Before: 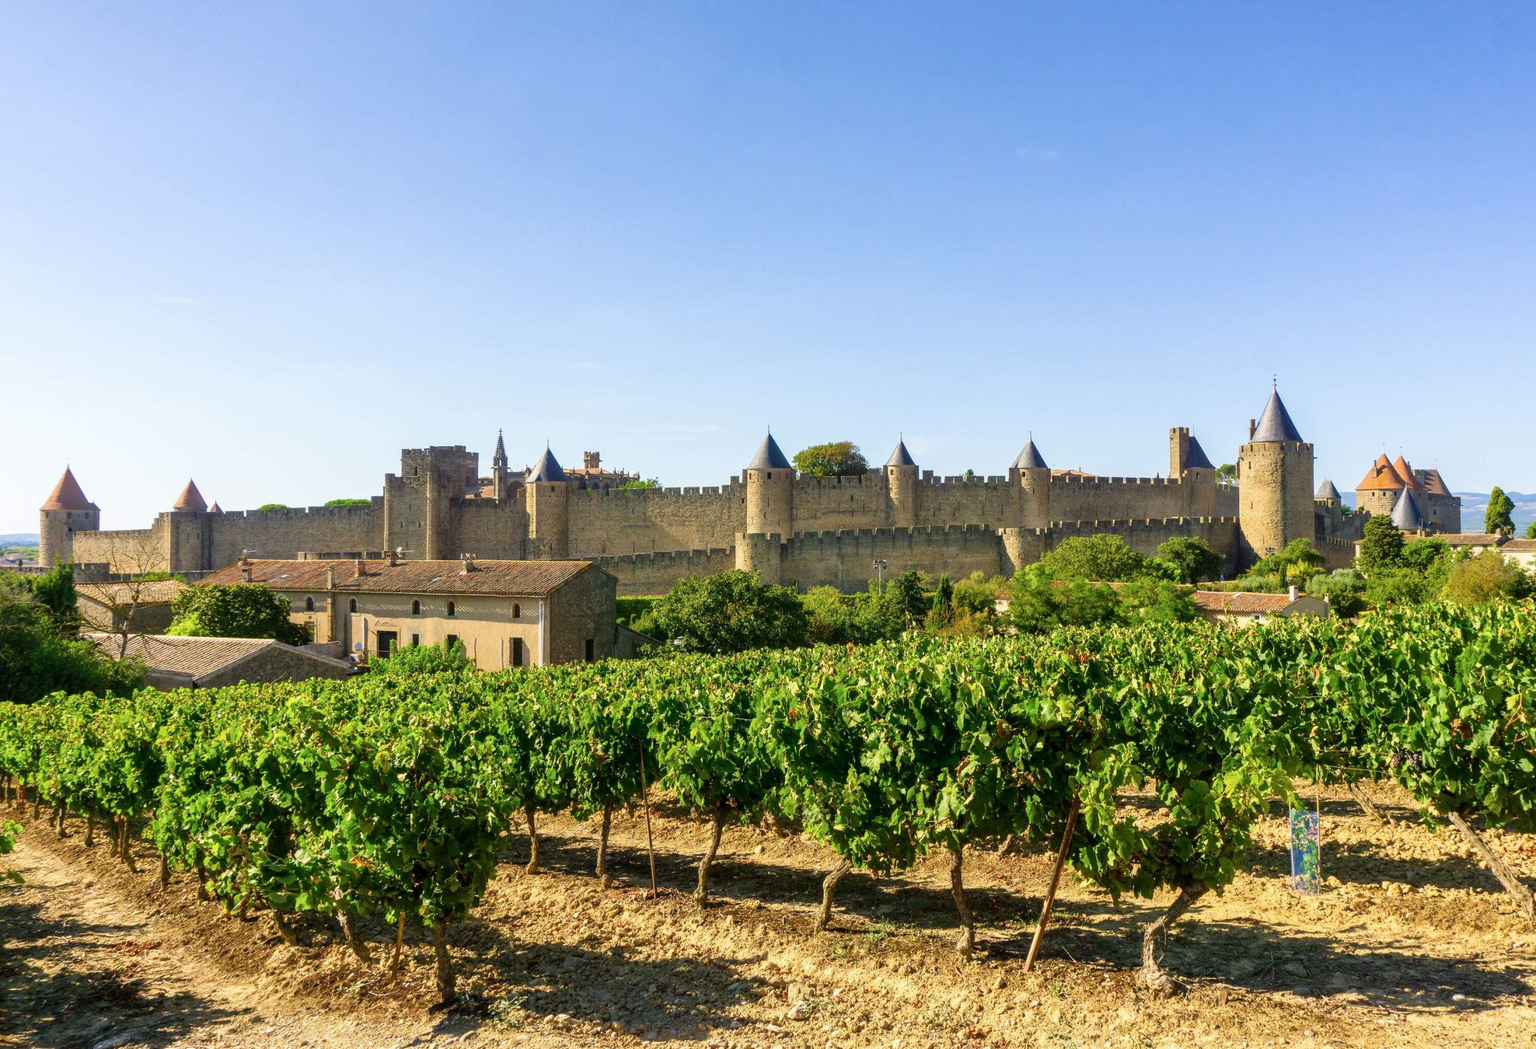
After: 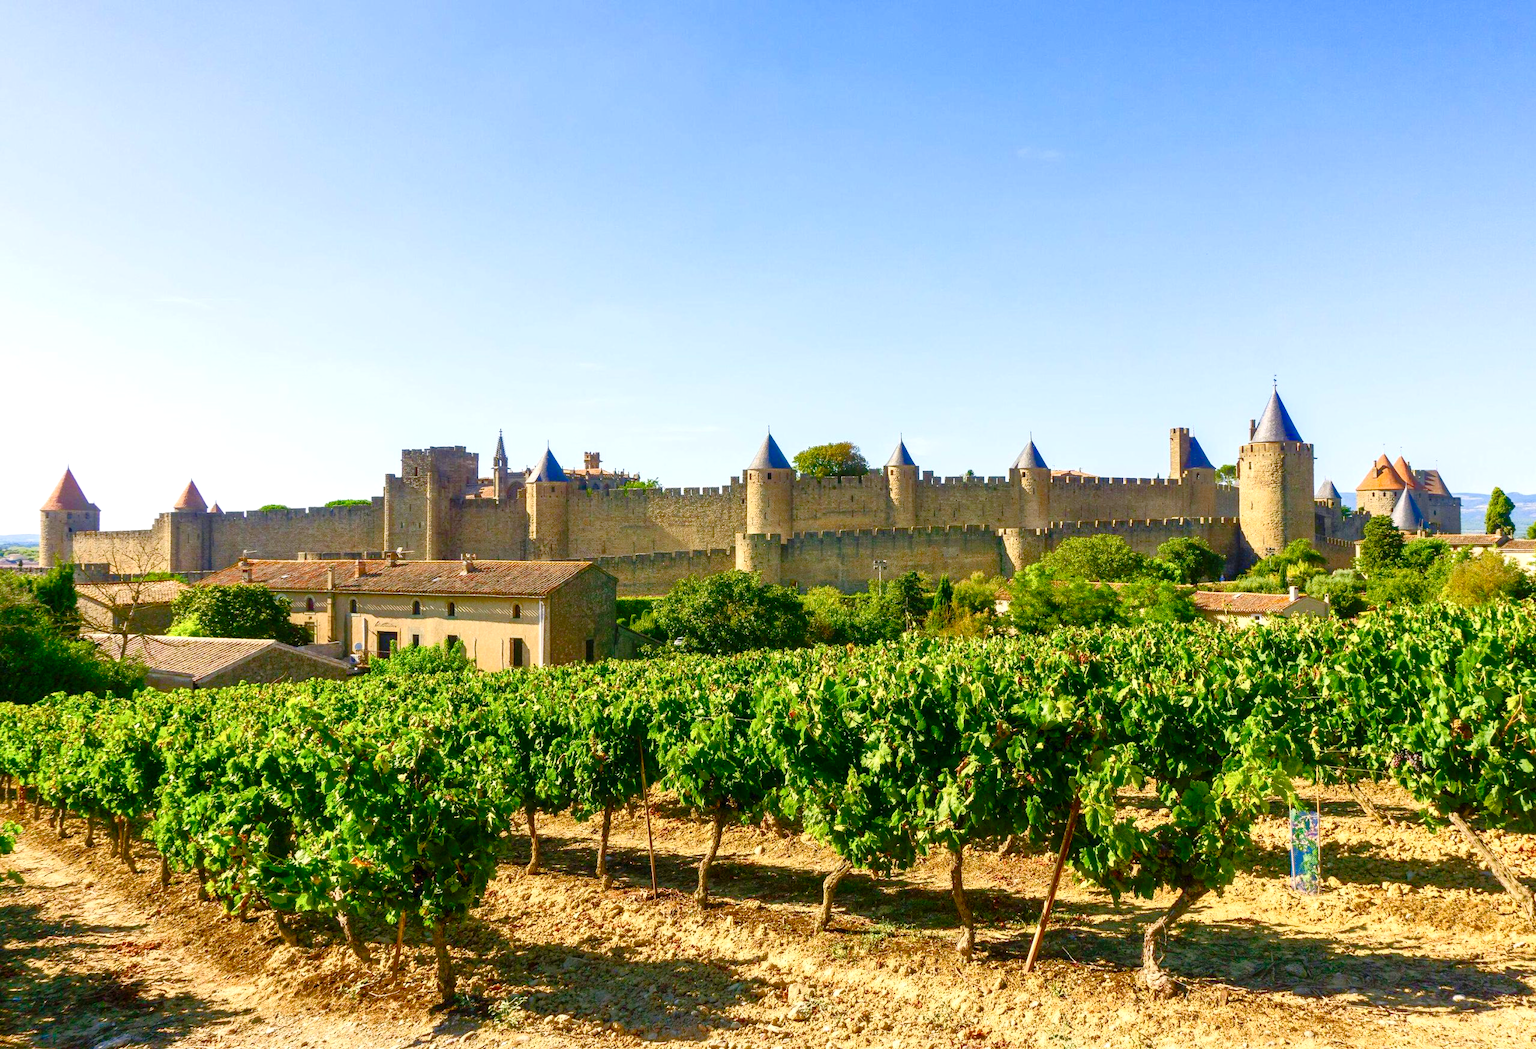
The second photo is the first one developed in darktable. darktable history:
color balance rgb: power › hue 329.53°, highlights gain › chroma 0.291%, highlights gain › hue 329.78°, perceptual saturation grading › global saturation 45.301%, perceptual saturation grading › highlights -50.502%, perceptual saturation grading › shadows 30.835%, perceptual brilliance grading › highlights 3.257%, perceptual brilliance grading › mid-tones -18.172%, perceptual brilliance grading › shadows -41.874%
levels: white 99.97%, levels [0, 0.397, 0.955]
